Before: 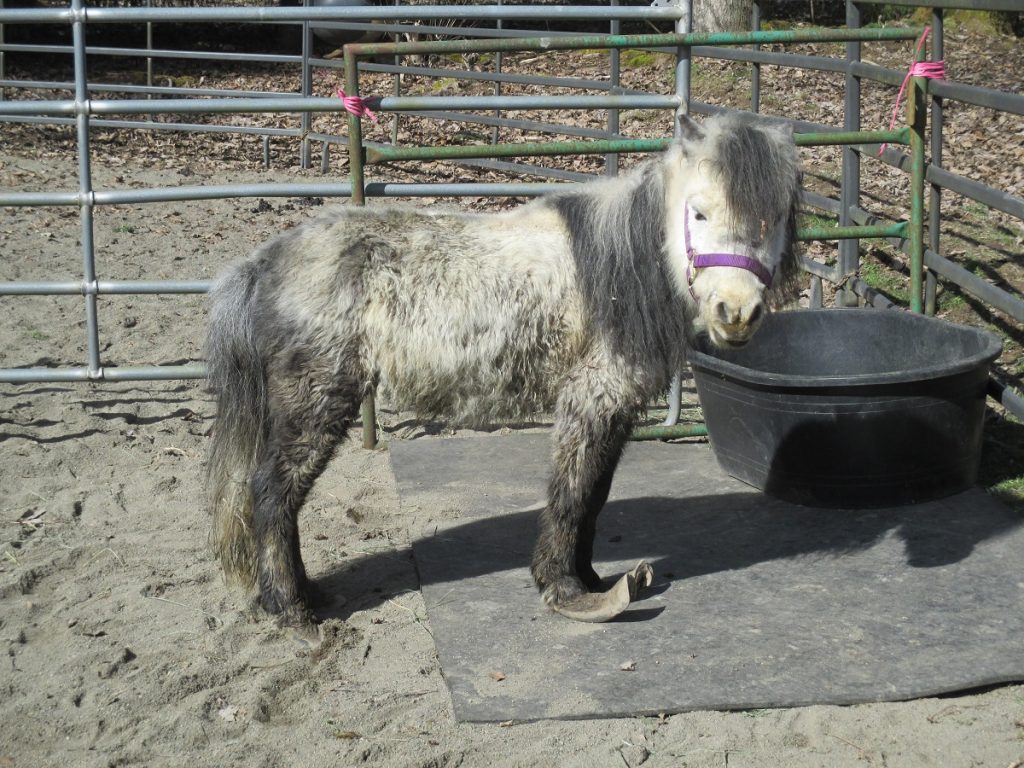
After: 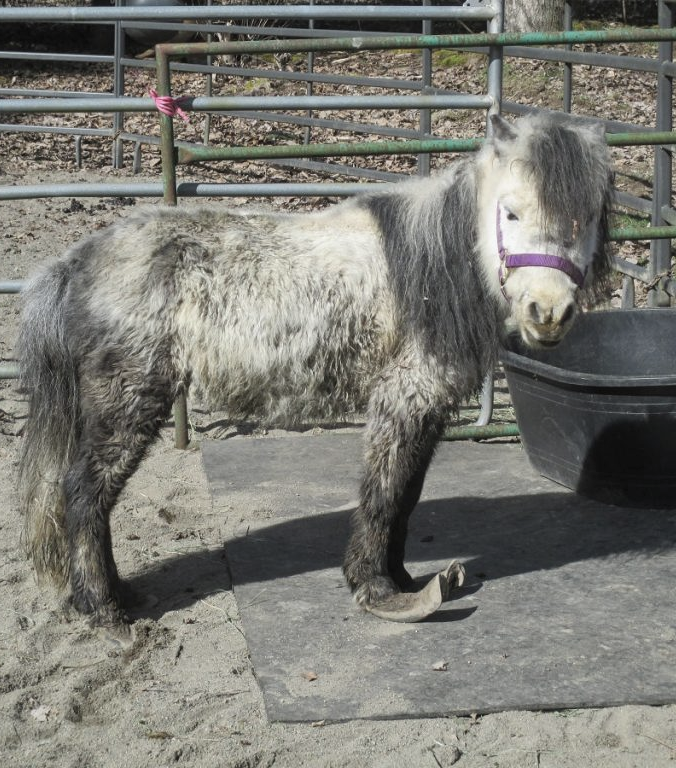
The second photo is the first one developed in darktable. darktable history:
contrast brightness saturation: contrast 0.065, brightness -0.005, saturation -0.235
crop and rotate: left 18.448%, right 15.486%
tone equalizer: -8 EV -0.564 EV, luminance estimator HSV value / RGB max
local contrast: detail 110%
